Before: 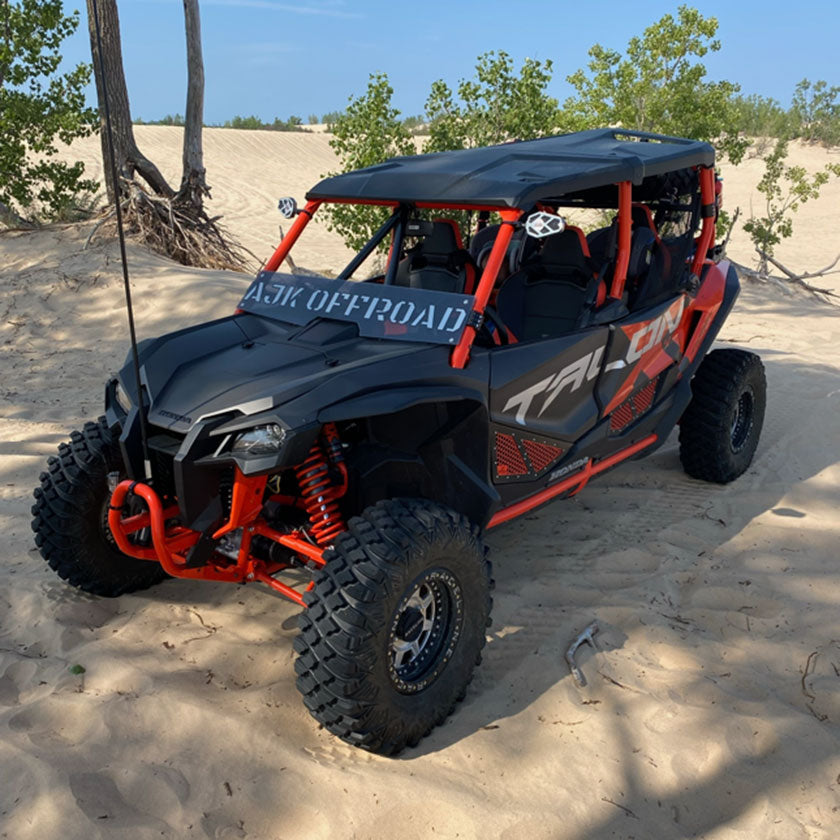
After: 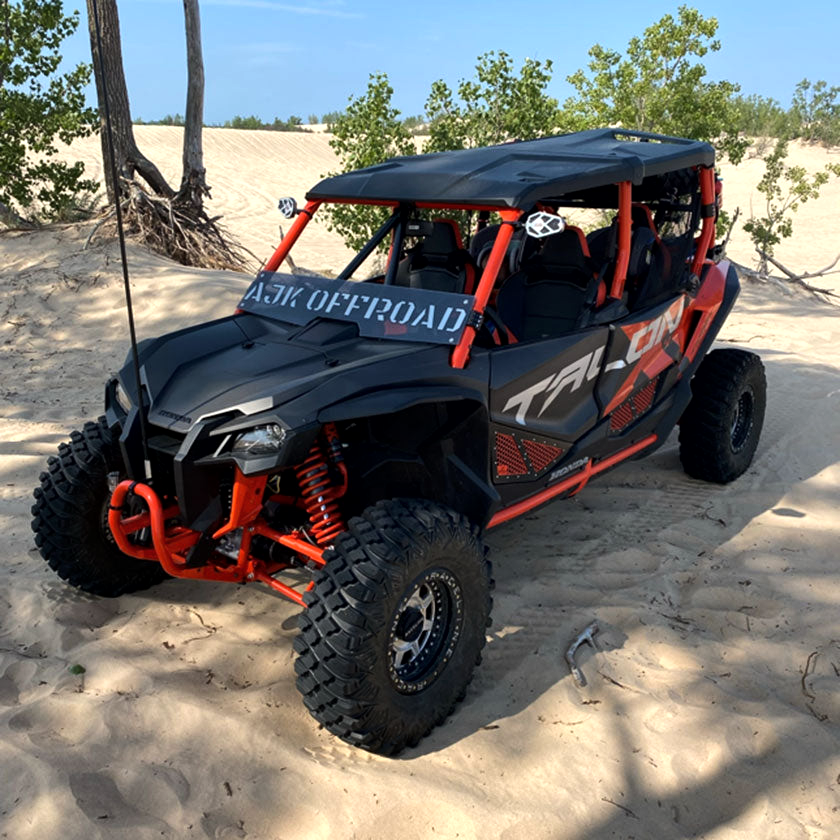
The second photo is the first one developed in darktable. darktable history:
tone equalizer: -8 EV -0.417 EV, -7 EV -0.389 EV, -6 EV -0.333 EV, -5 EV -0.222 EV, -3 EV 0.222 EV, -2 EV 0.333 EV, -1 EV 0.389 EV, +0 EV 0.417 EV, edges refinement/feathering 500, mask exposure compensation -1.57 EV, preserve details no
local contrast: mode bilateral grid, contrast 20, coarseness 50, detail 120%, midtone range 0.2
